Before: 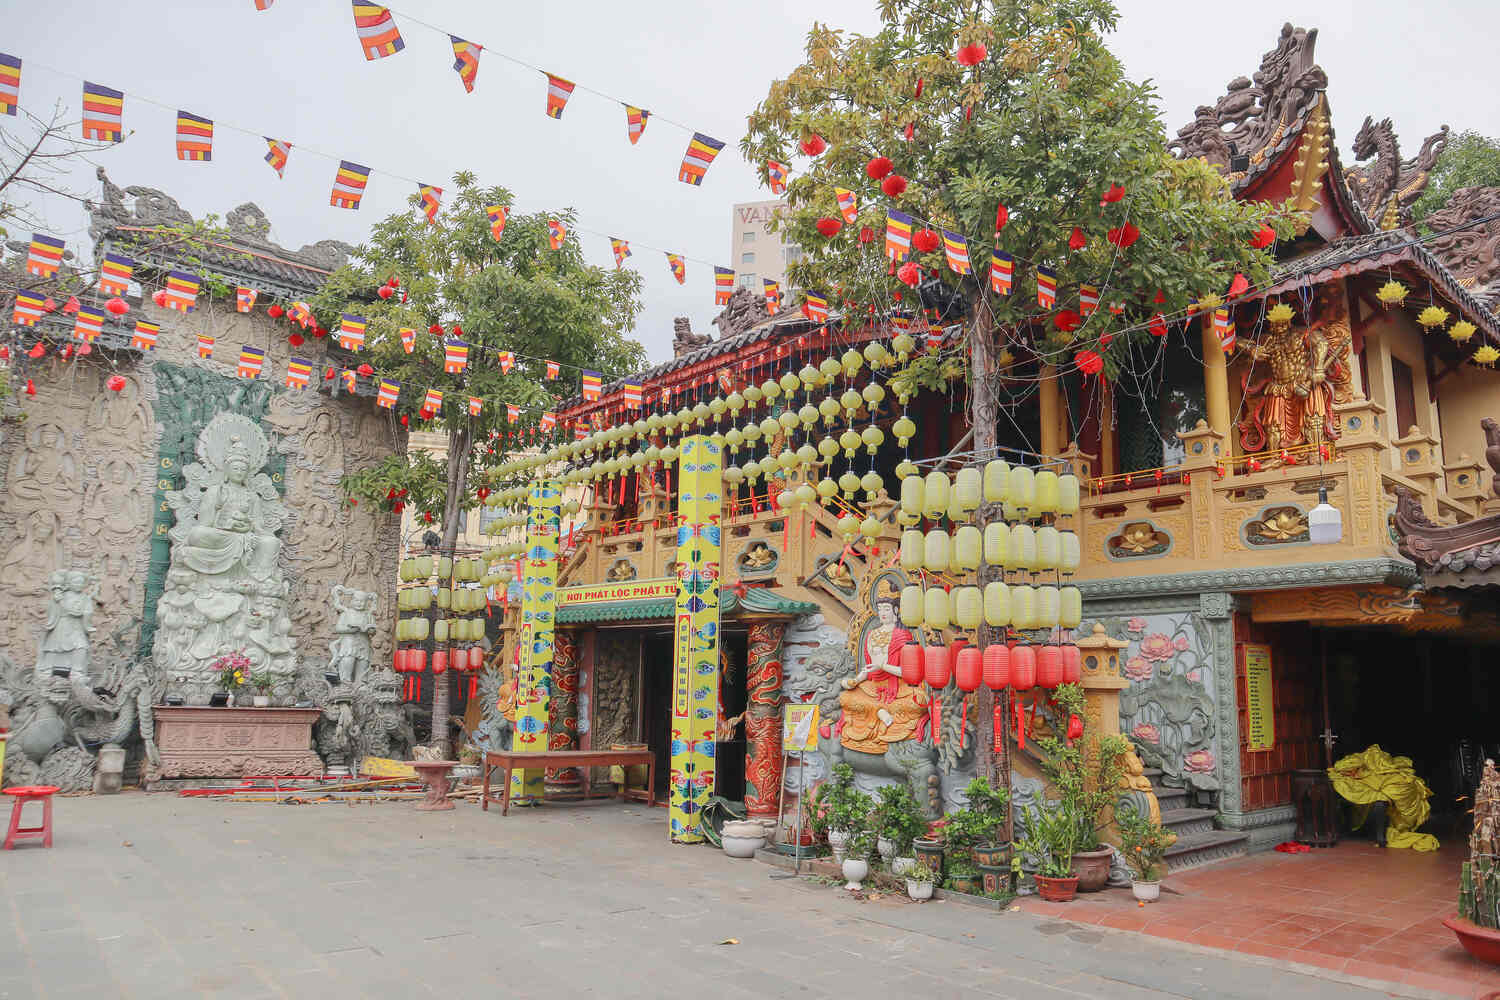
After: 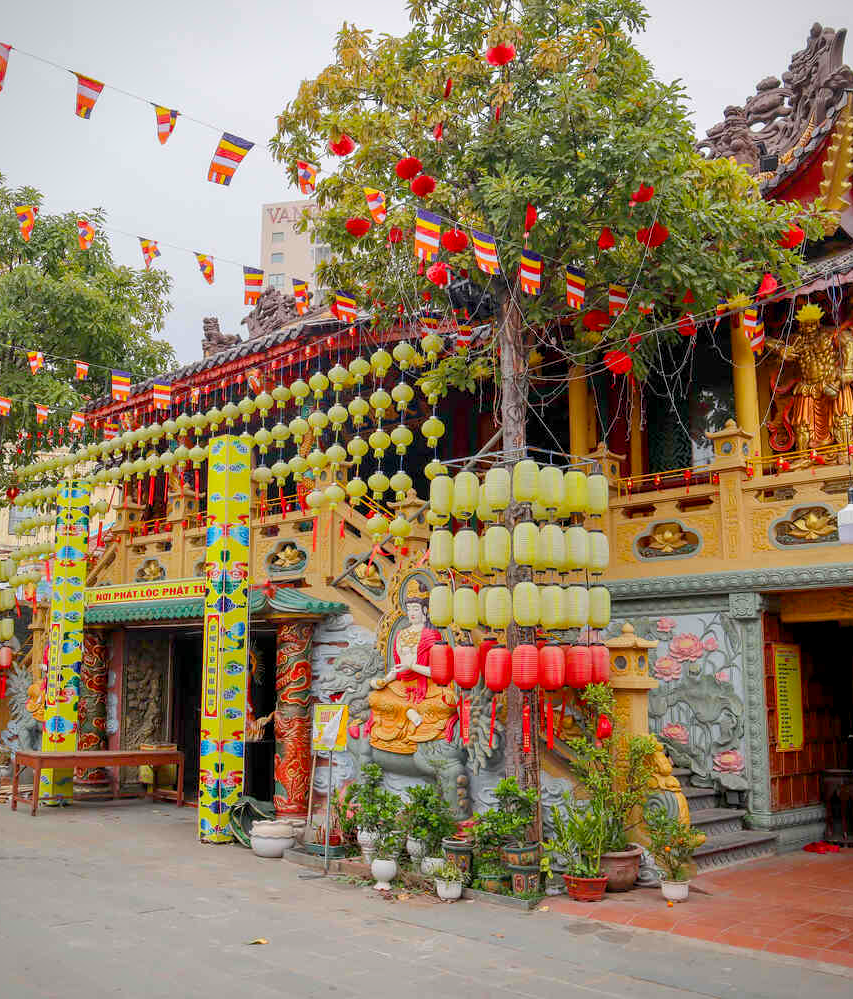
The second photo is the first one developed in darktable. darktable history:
vignetting: fall-off start 92.09%, brightness -0.375, saturation 0.007, unbound false
color balance rgb: global offset › luminance -0.882%, perceptual saturation grading › global saturation 29.455%, global vibrance 10.053%
crop: left 31.446%, top 0.01%, right 11.678%
